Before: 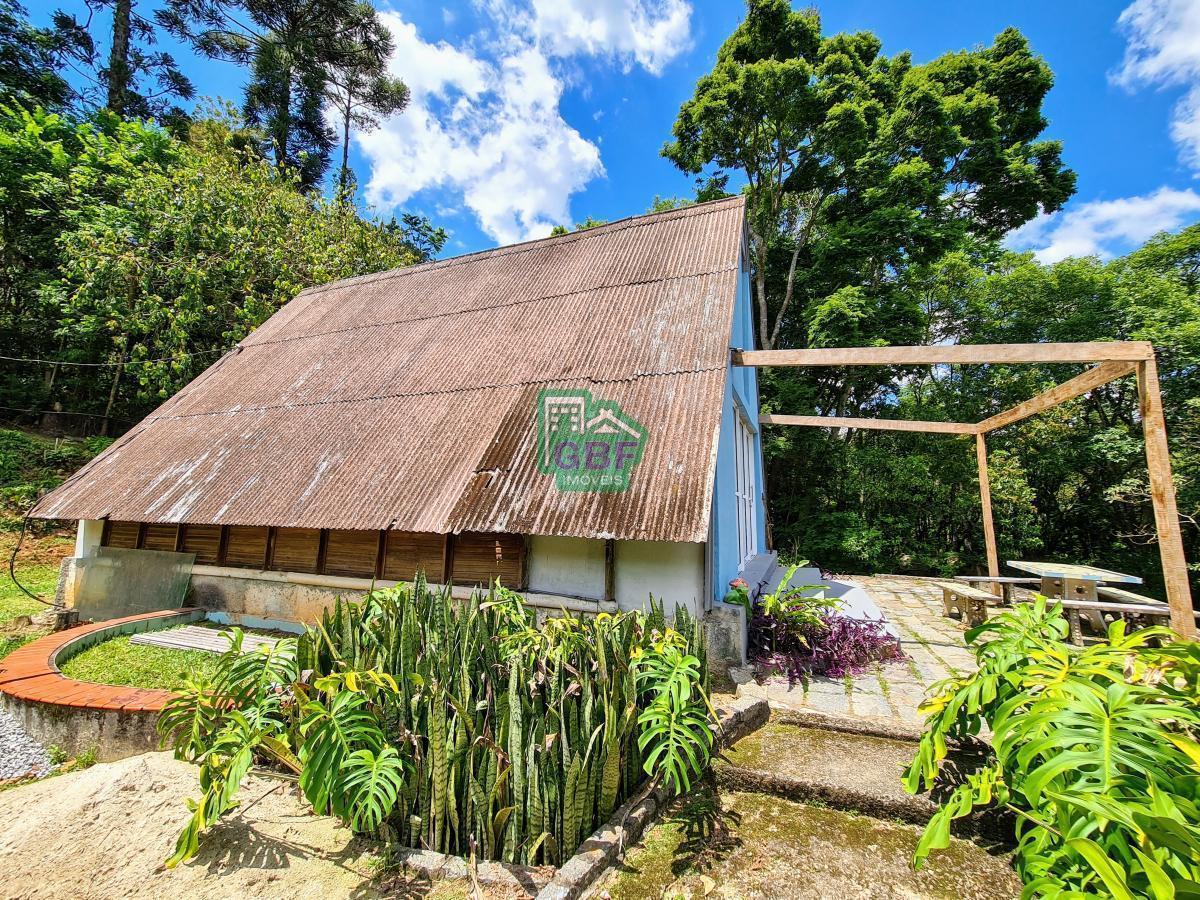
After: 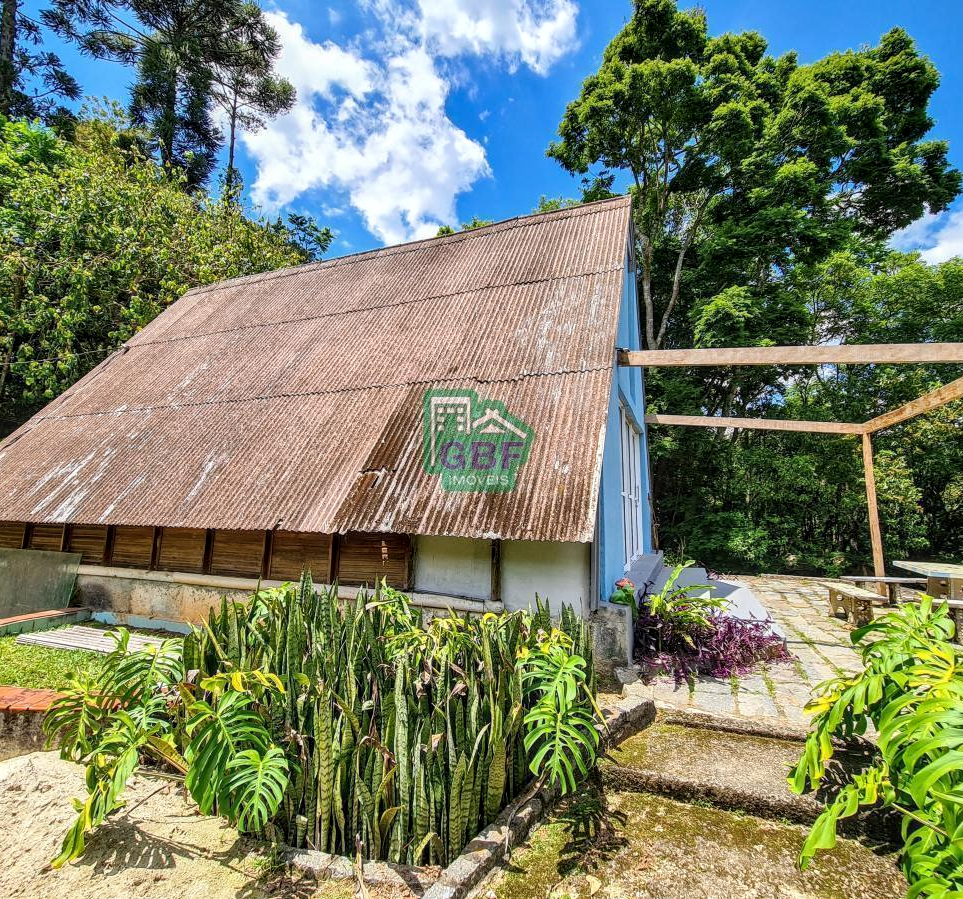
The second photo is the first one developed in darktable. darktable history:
local contrast: on, module defaults
crop and rotate: left 9.538%, right 10.137%
